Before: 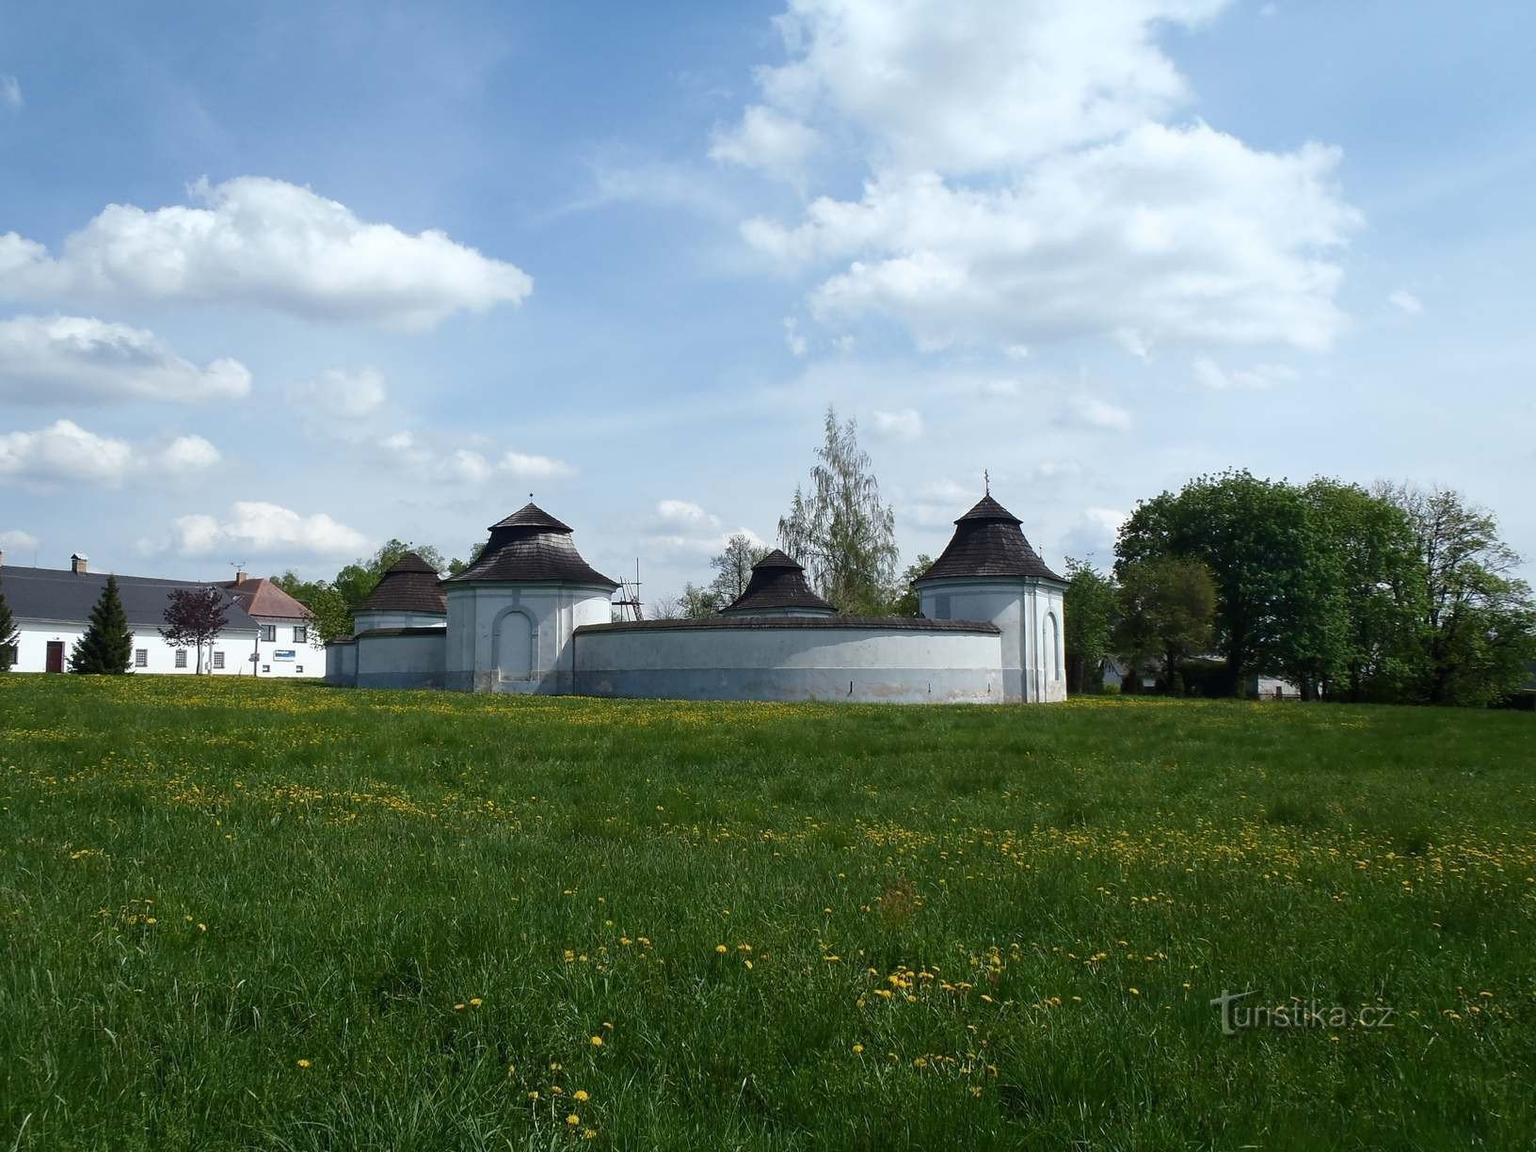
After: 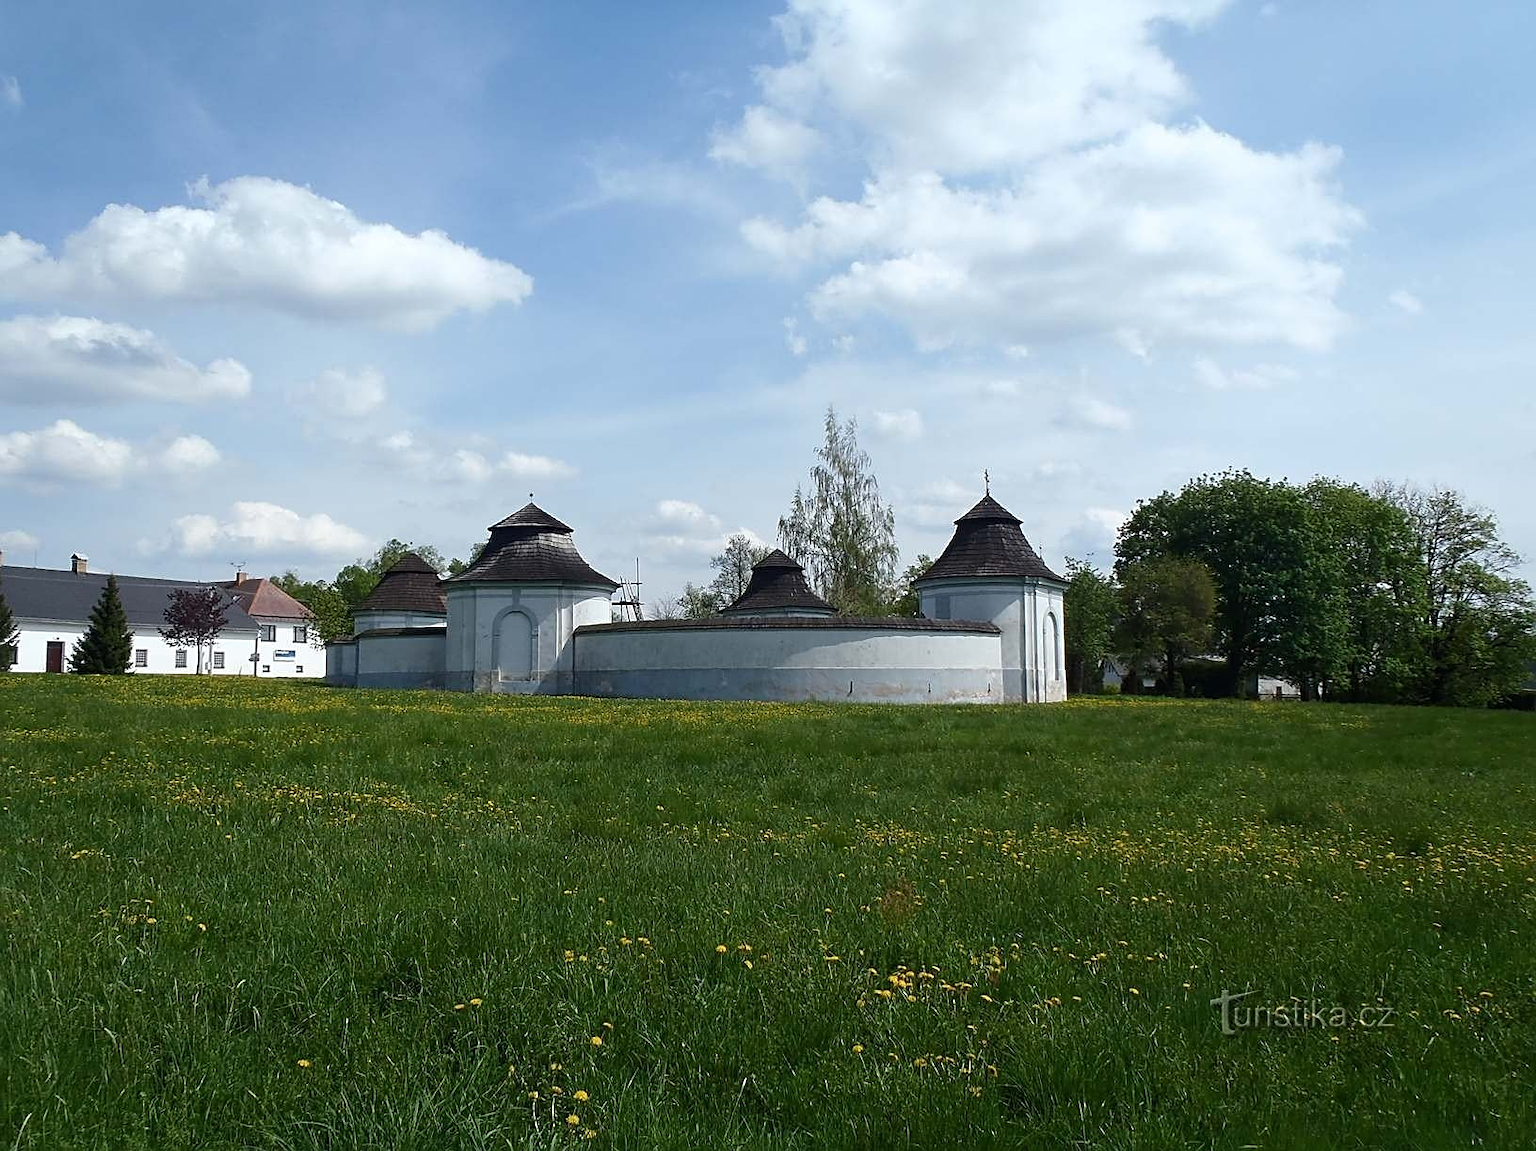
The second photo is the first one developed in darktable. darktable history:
sharpen: on, module defaults
crop: bottom 0.053%
